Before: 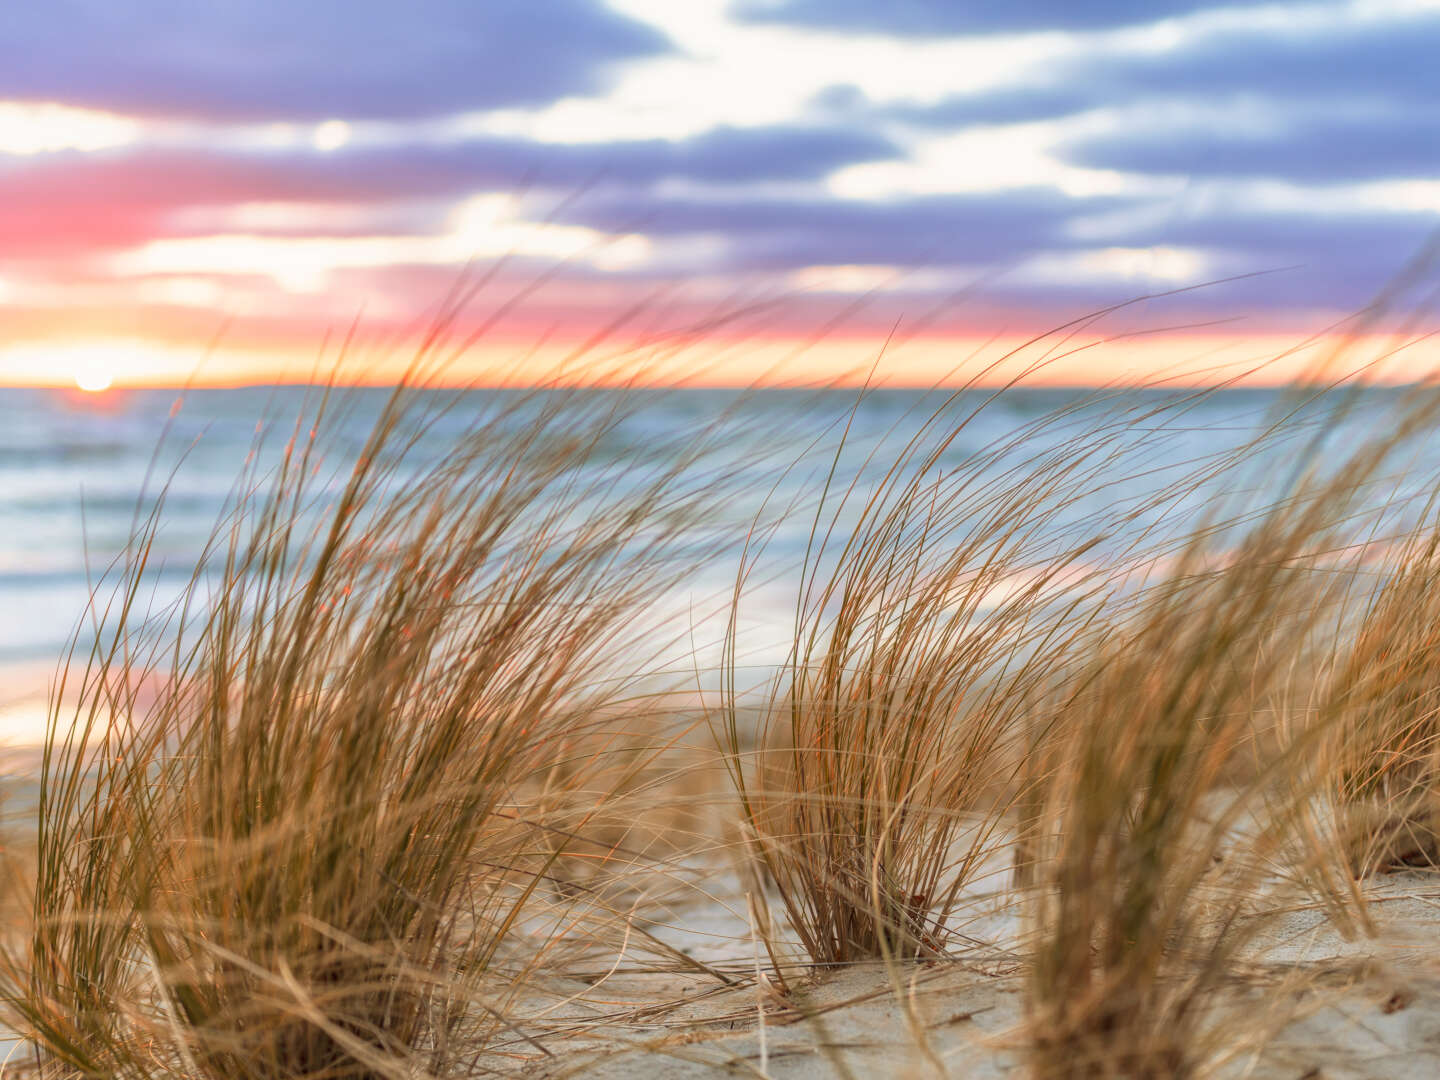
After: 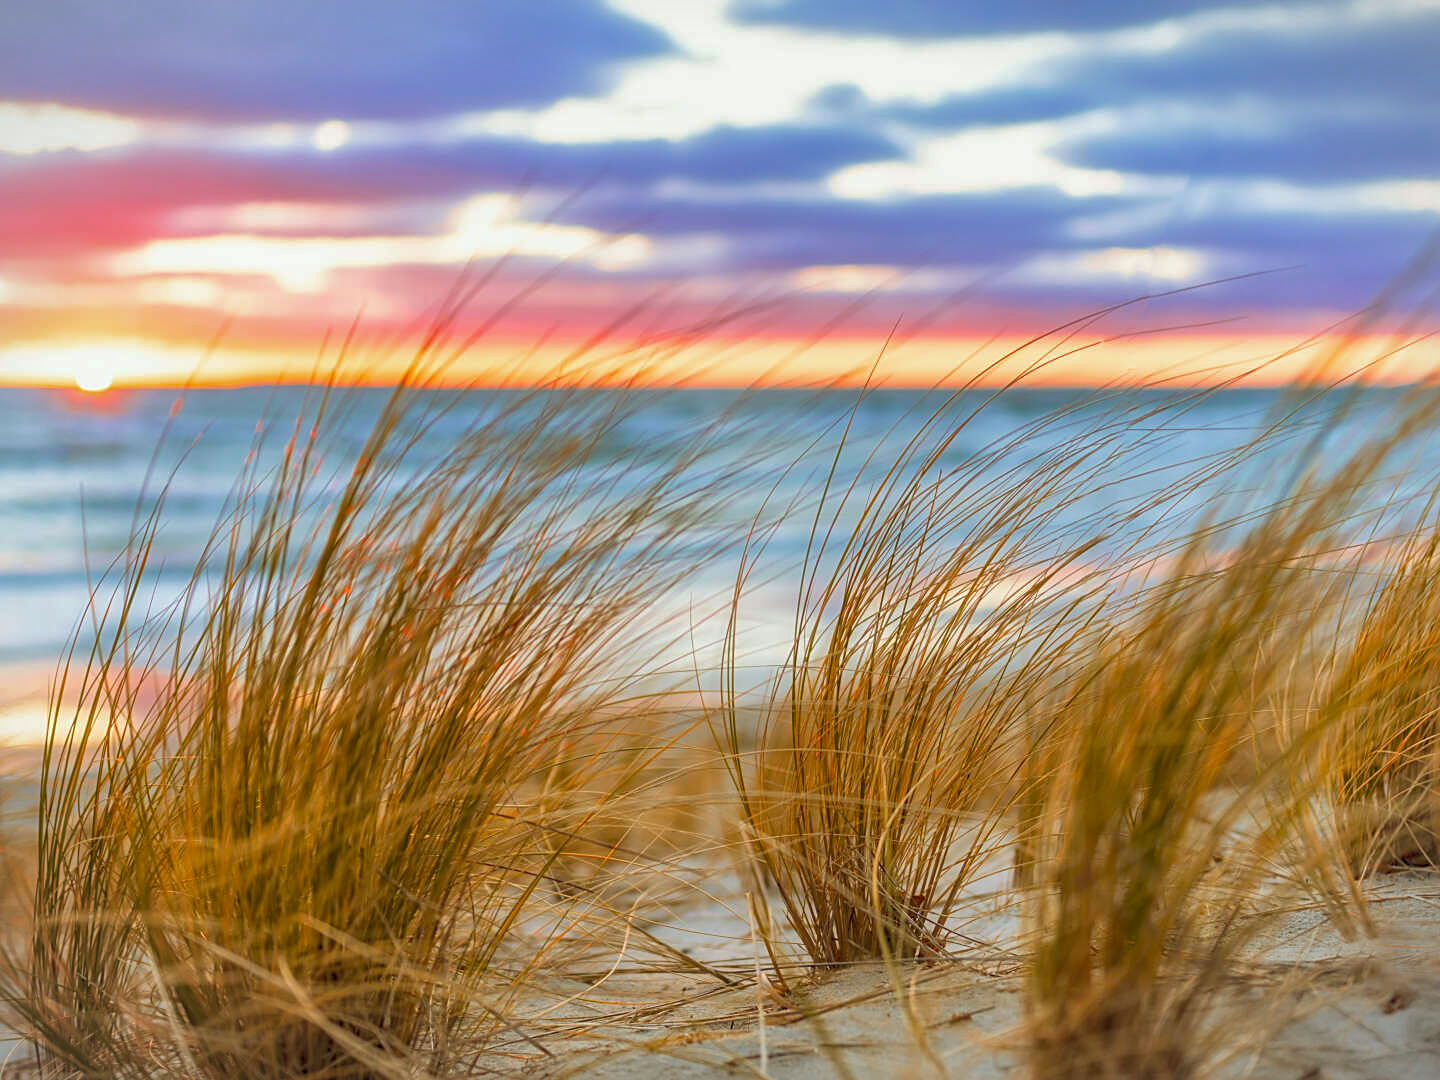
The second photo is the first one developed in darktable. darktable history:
shadows and highlights: on, module defaults
sharpen: on, module defaults
white balance: red 0.978, blue 0.999
color balance rgb: perceptual saturation grading › global saturation 30%, global vibrance 20%
vignetting: fall-off start 100%, brightness -0.282, width/height ratio 1.31
